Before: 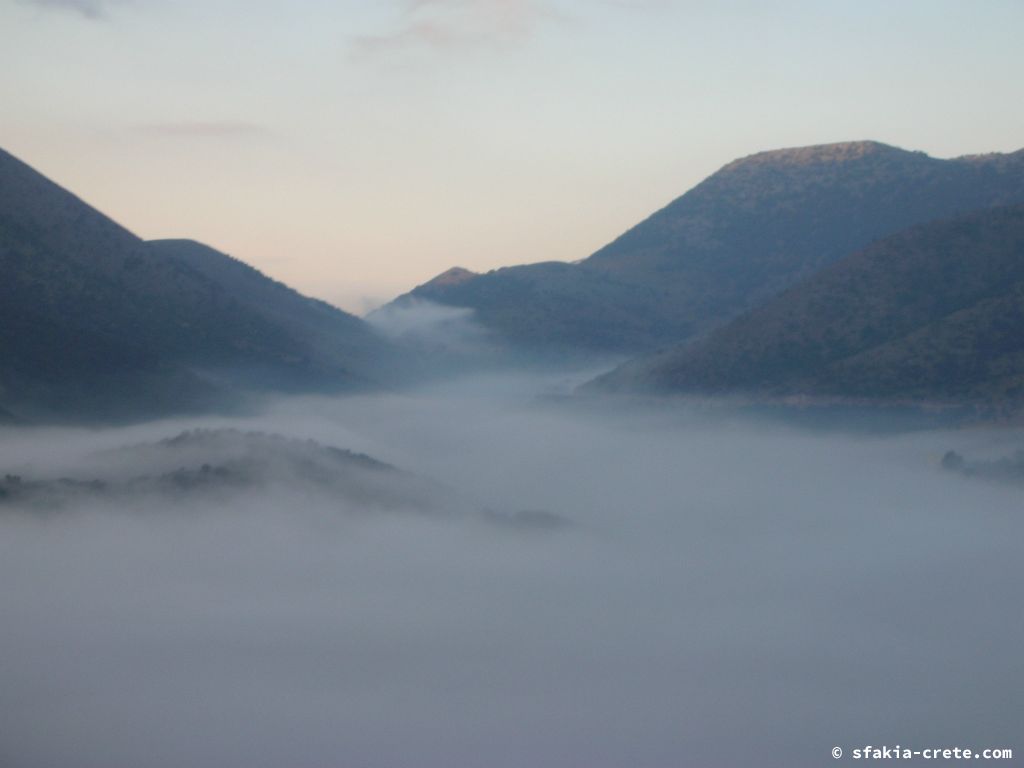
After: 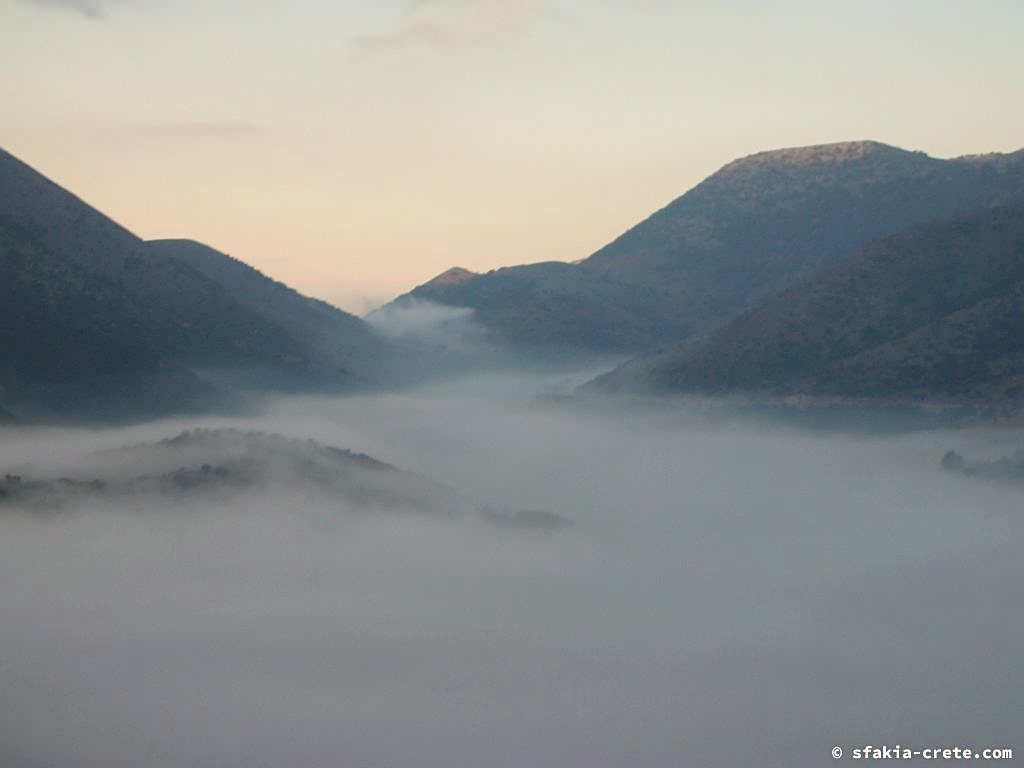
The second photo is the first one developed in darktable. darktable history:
white balance: red 1.045, blue 0.932
contrast brightness saturation: contrast 0.1, brightness 0.02, saturation 0.02
sharpen: on, module defaults
